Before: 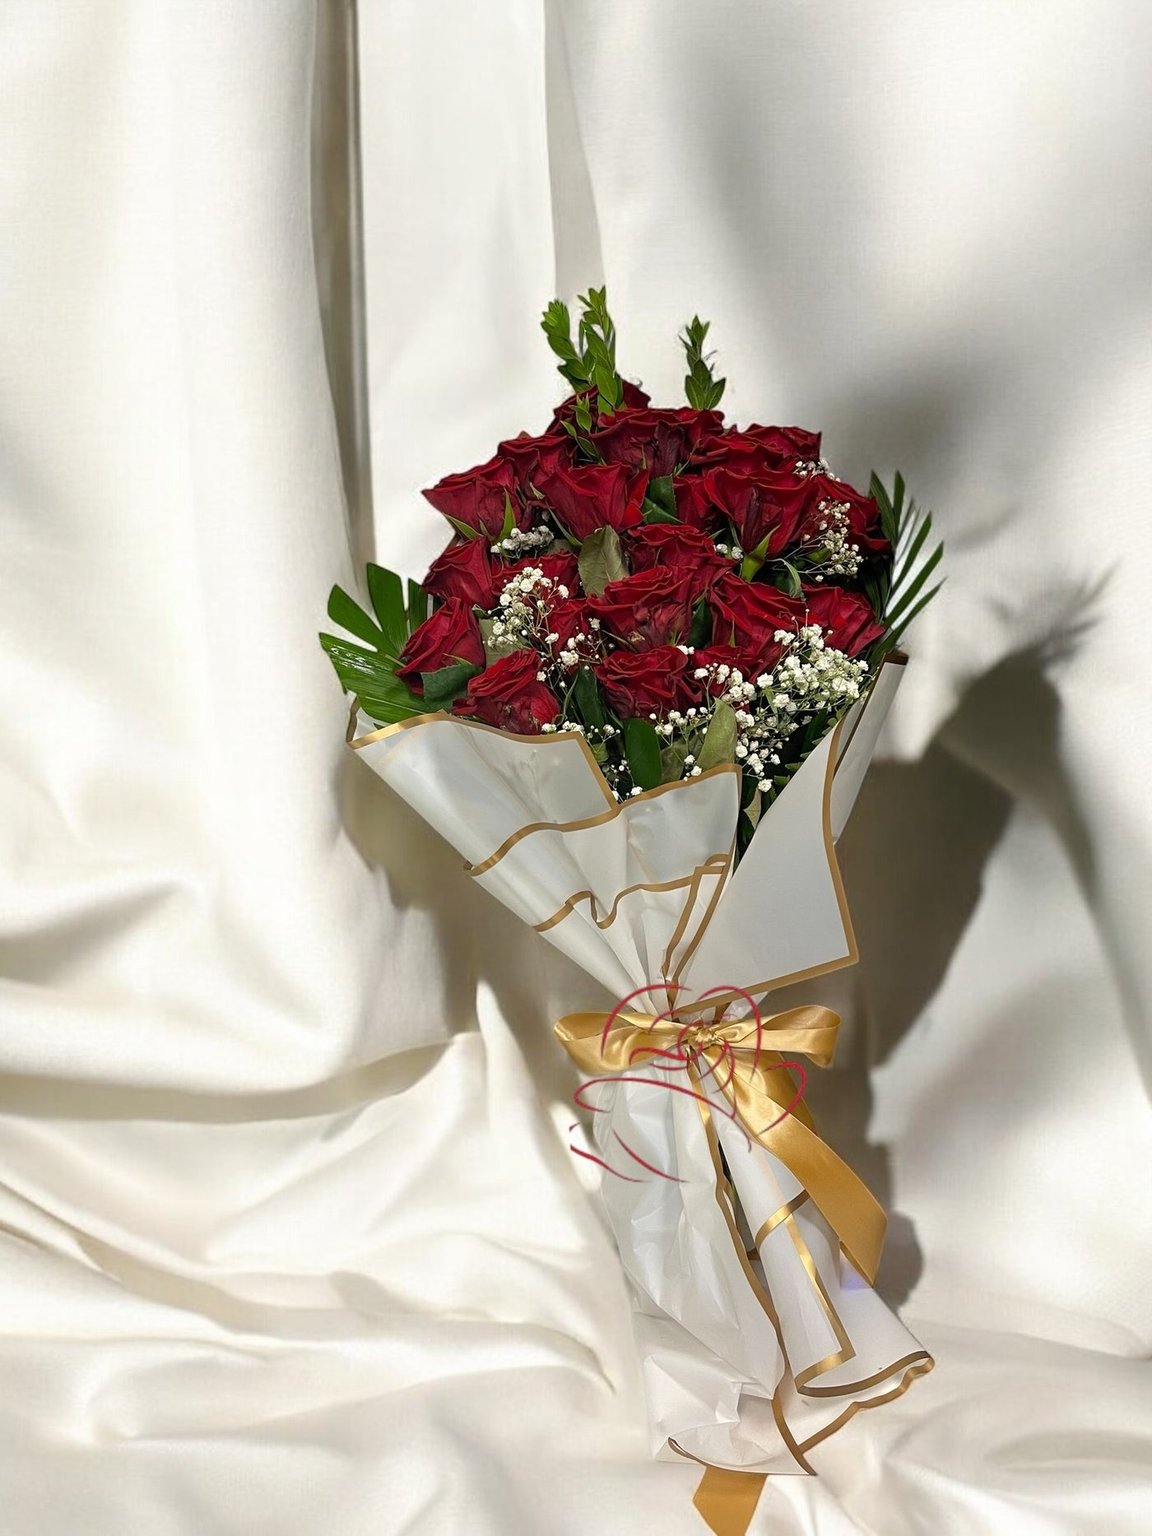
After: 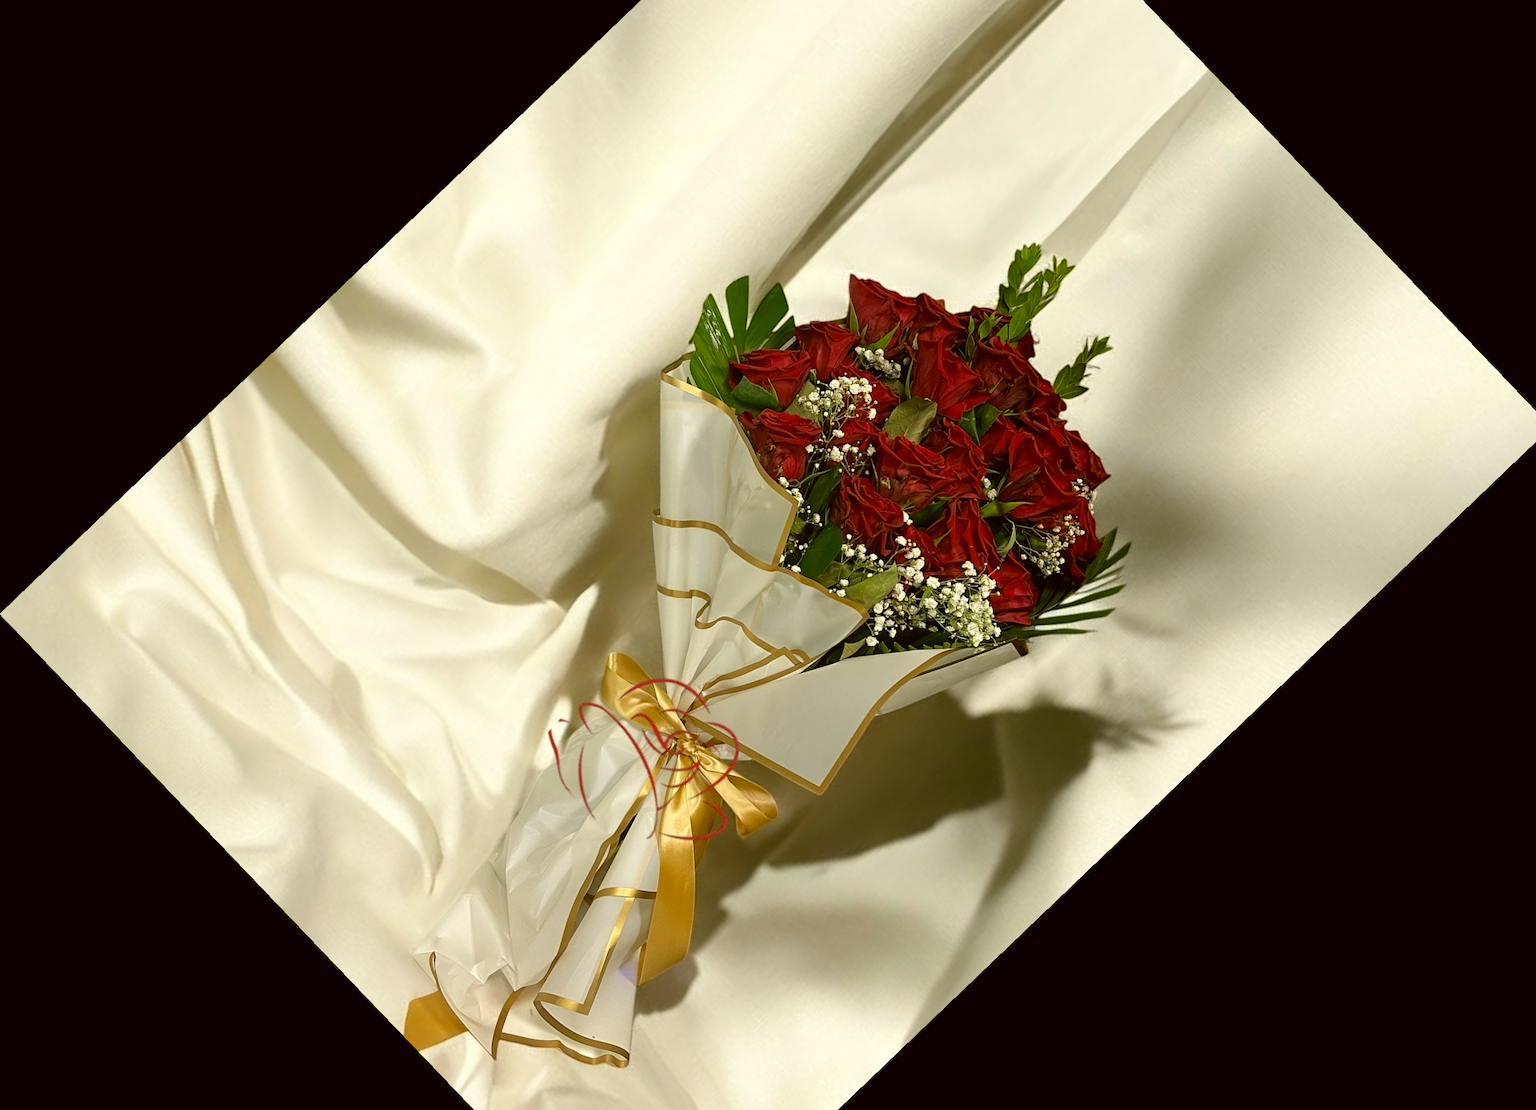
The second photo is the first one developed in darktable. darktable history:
color correction: highlights a* -1.43, highlights b* 10.12, shadows a* 0.395, shadows b* 19.35
crop and rotate: angle -46.26°, top 16.234%, right 0.912%, bottom 11.704%
